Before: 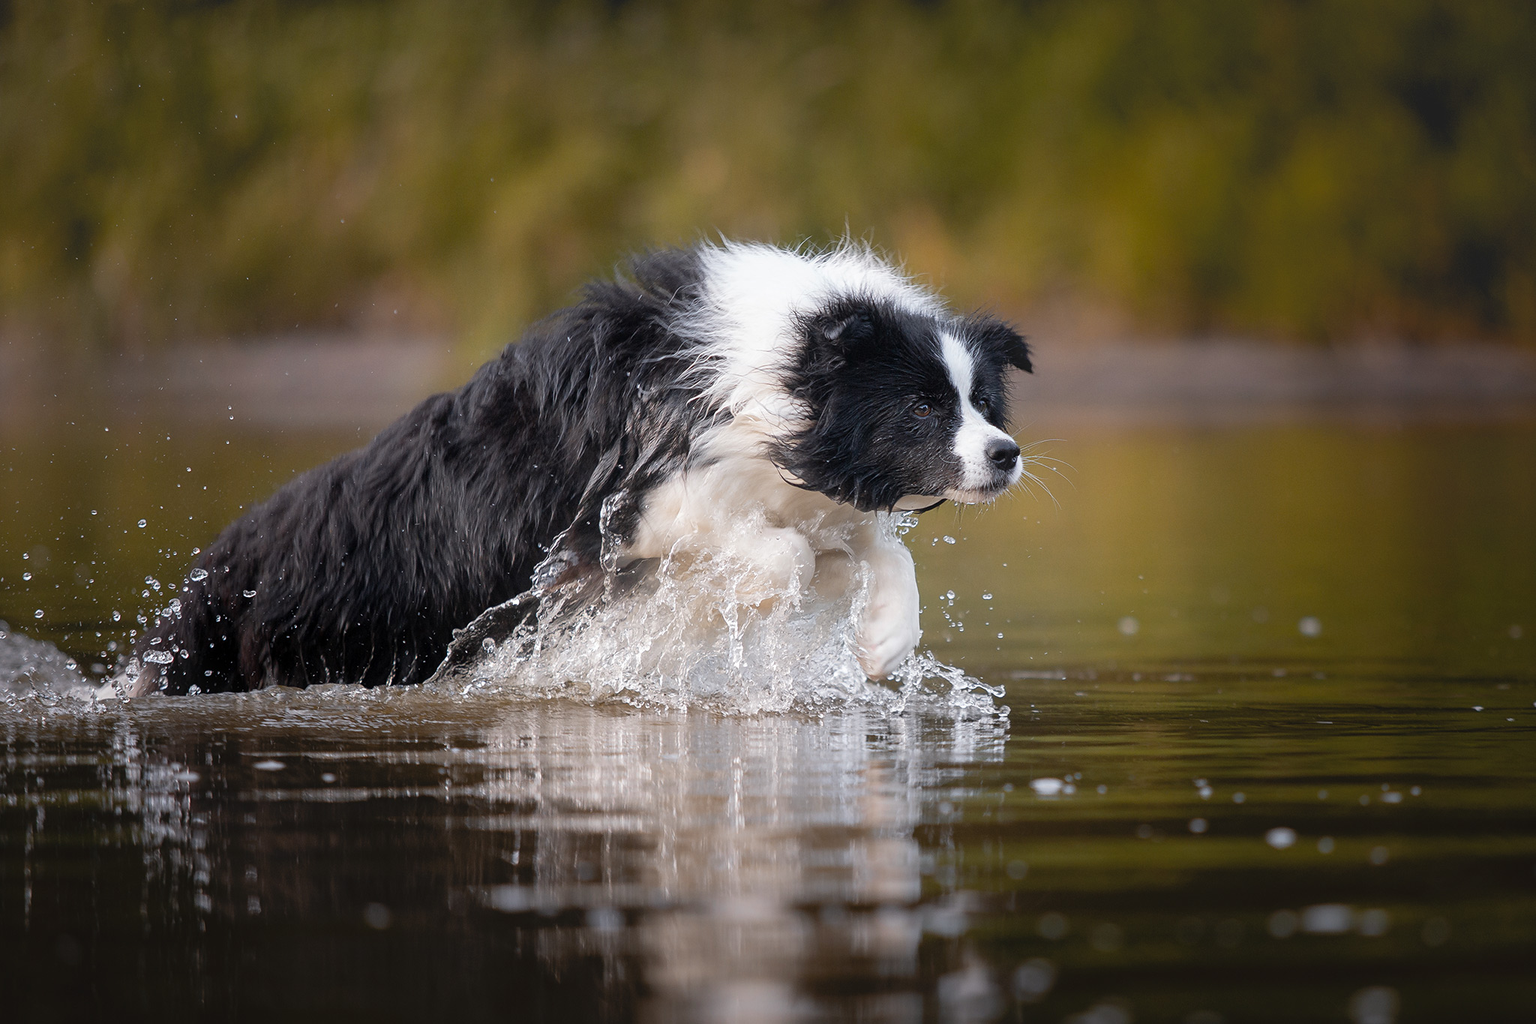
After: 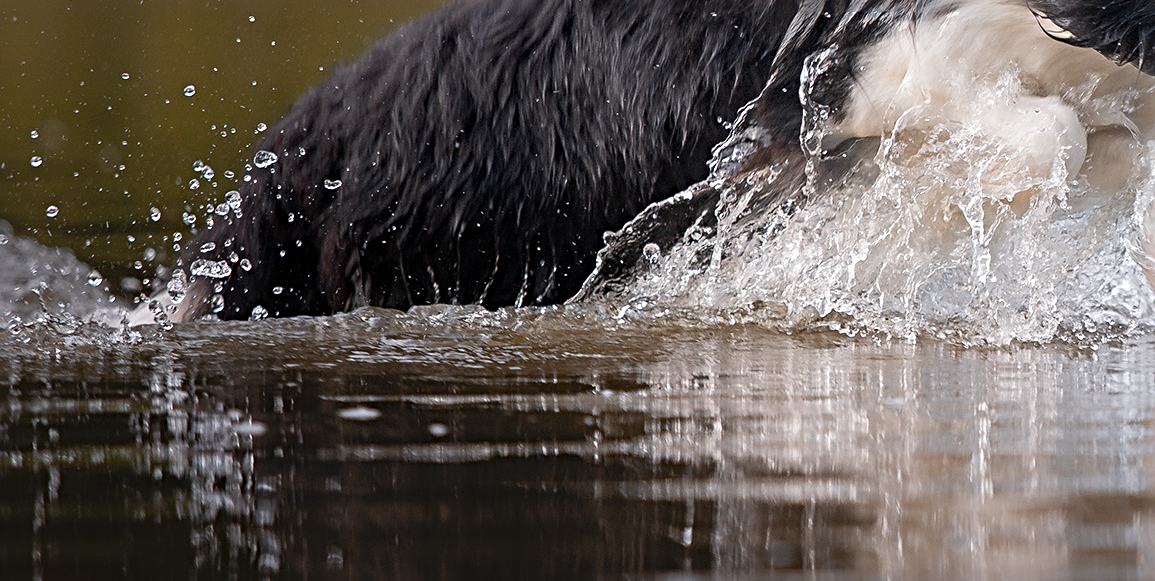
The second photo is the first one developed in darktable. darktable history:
crop: top 44.483%, right 43.593%, bottom 12.892%
sharpen: radius 4.883
